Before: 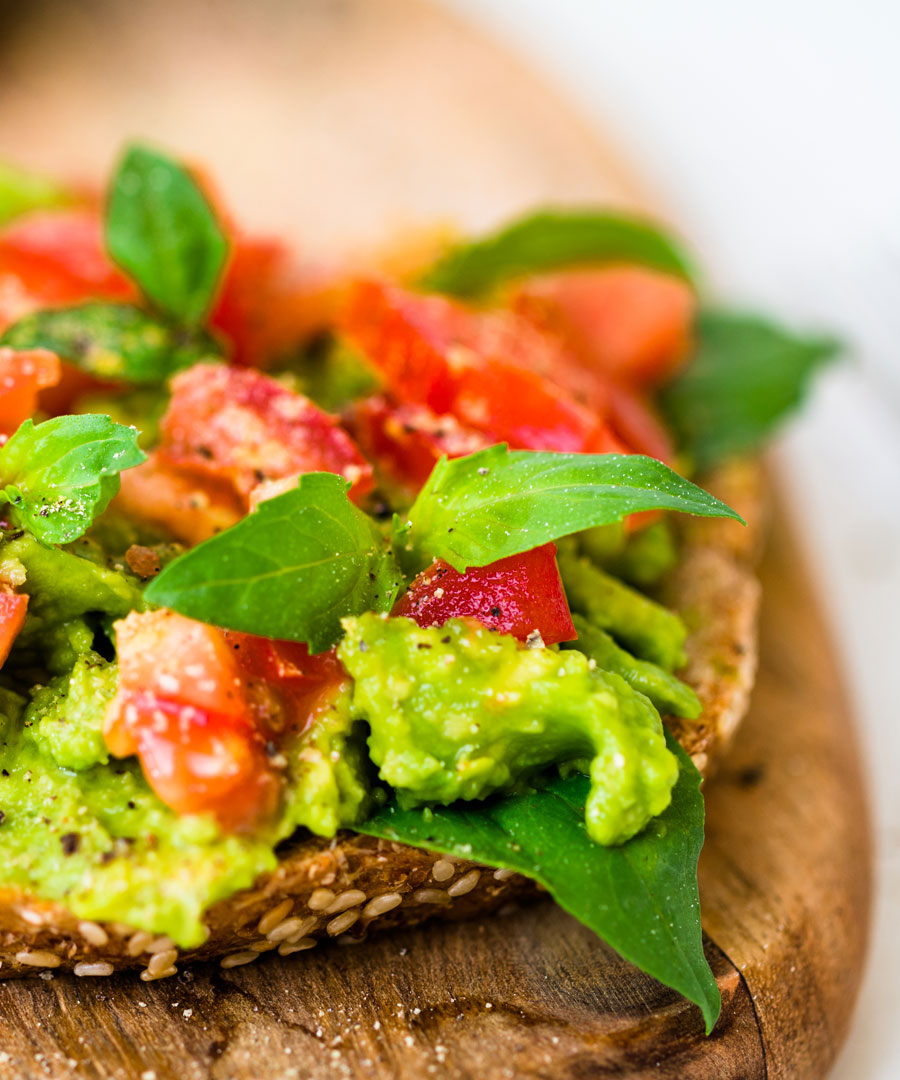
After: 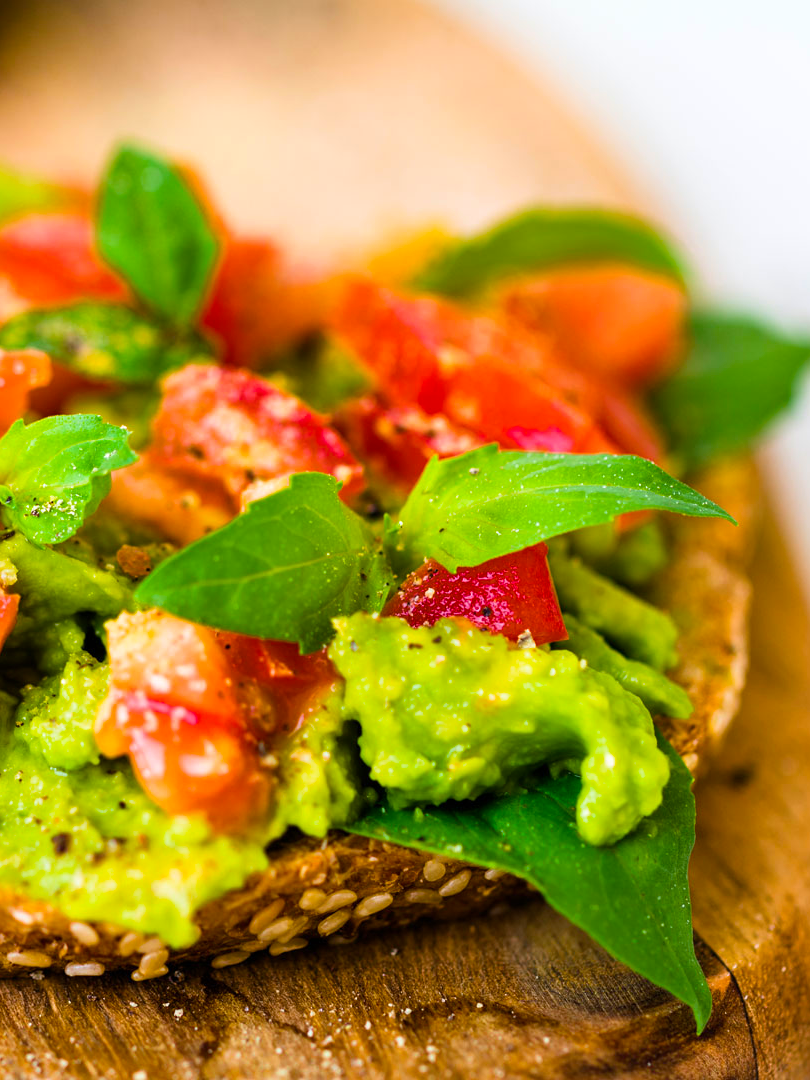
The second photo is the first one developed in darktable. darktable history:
crop and rotate: left 1.088%, right 8.807%
color balance rgb: perceptual saturation grading › global saturation 20%, global vibrance 20%
shadows and highlights: shadows 12, white point adjustment 1.2, highlights -0.36, soften with gaussian
